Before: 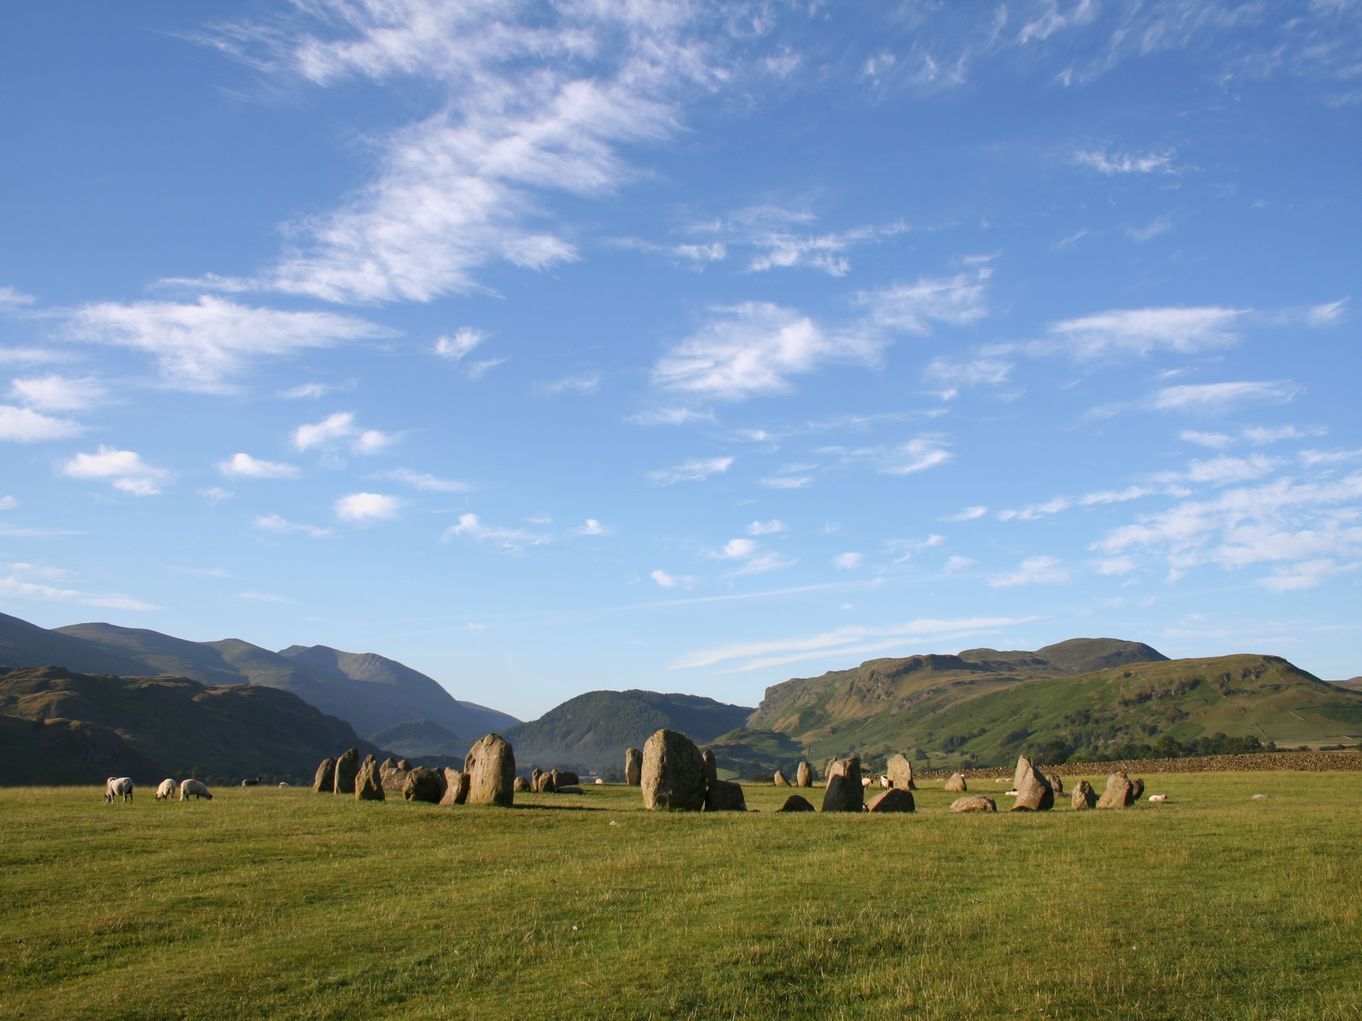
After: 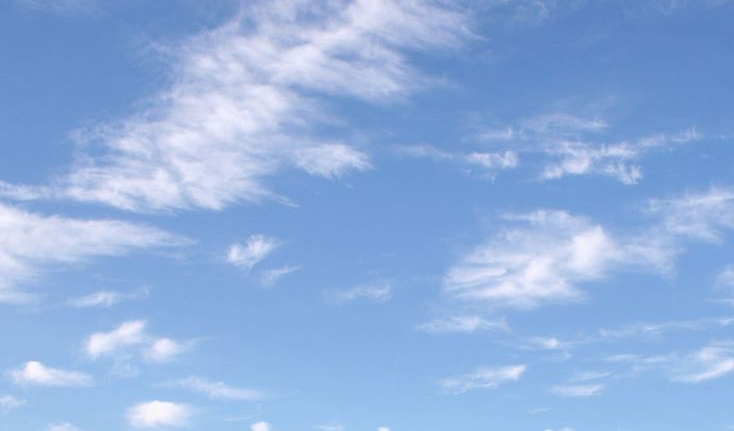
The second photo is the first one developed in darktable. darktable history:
local contrast: highlights 100%, shadows 100%, detail 120%, midtone range 0.2
crop: left 15.306%, top 9.065%, right 30.789%, bottom 48.638%
